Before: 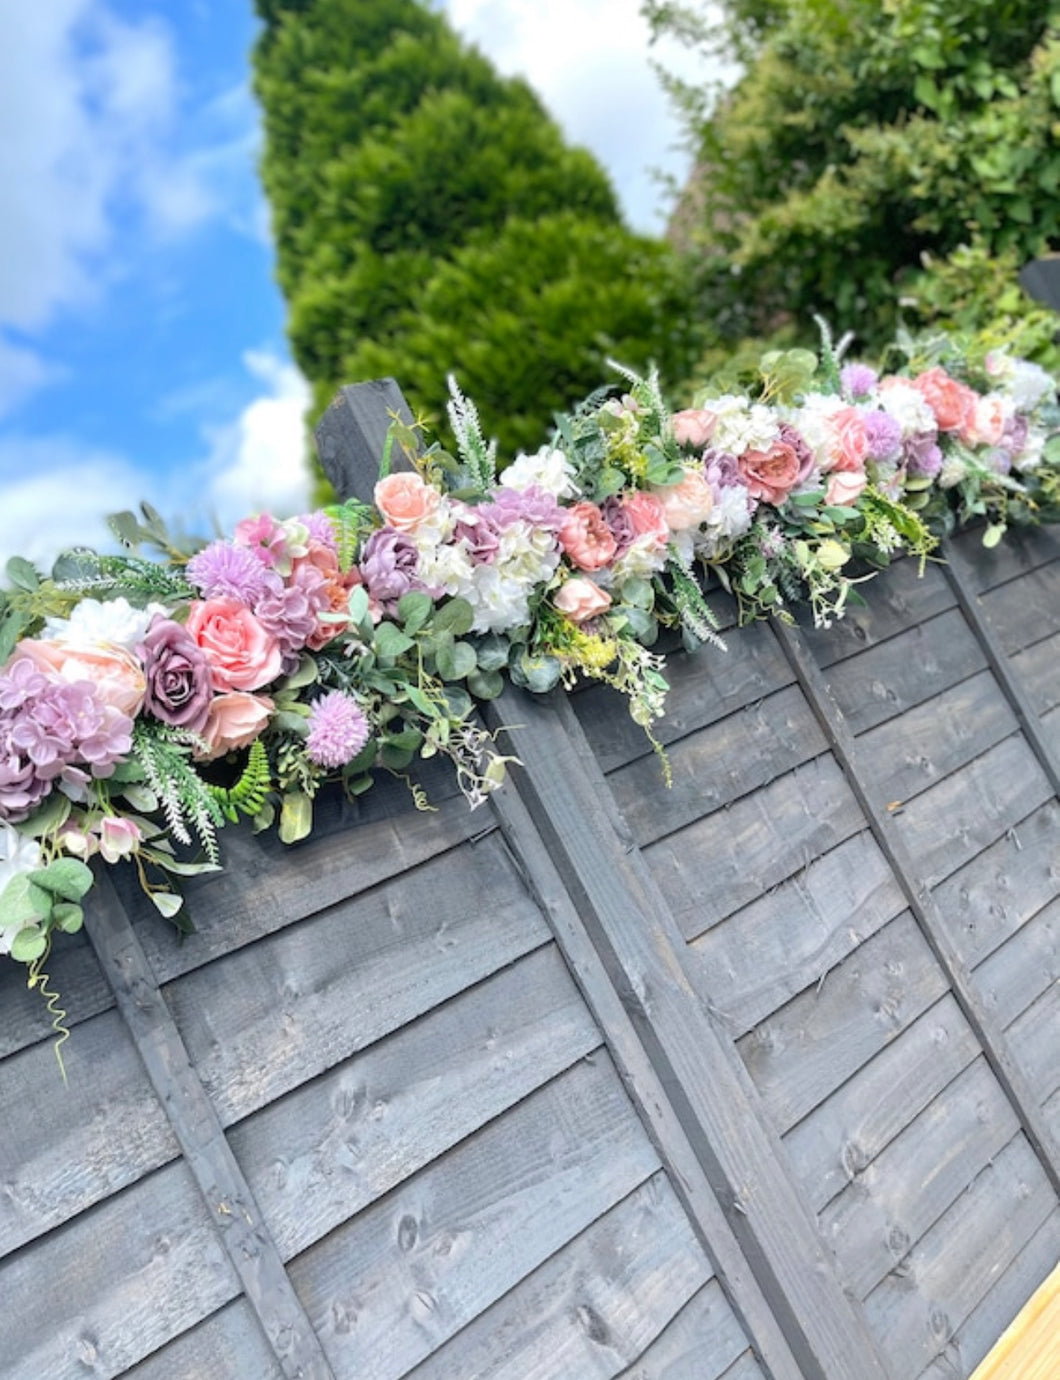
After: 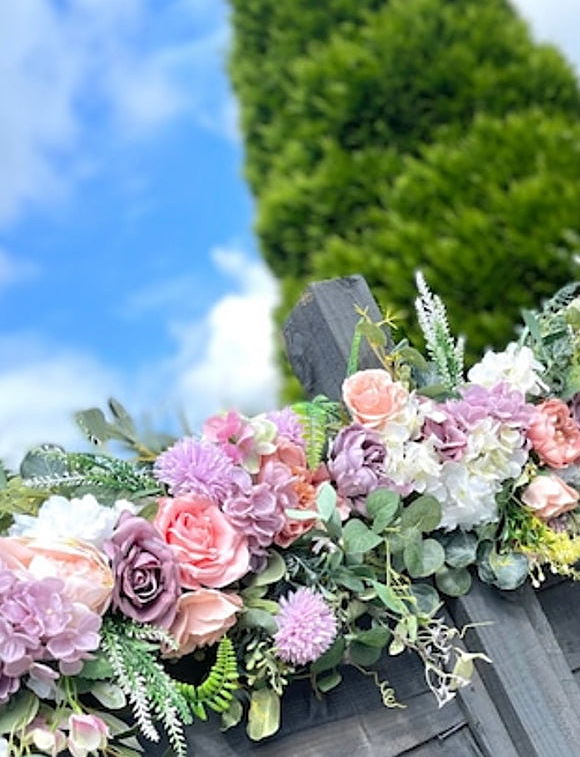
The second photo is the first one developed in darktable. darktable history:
crop and rotate: left 3.047%, top 7.509%, right 42.236%, bottom 37.598%
sharpen: on, module defaults
